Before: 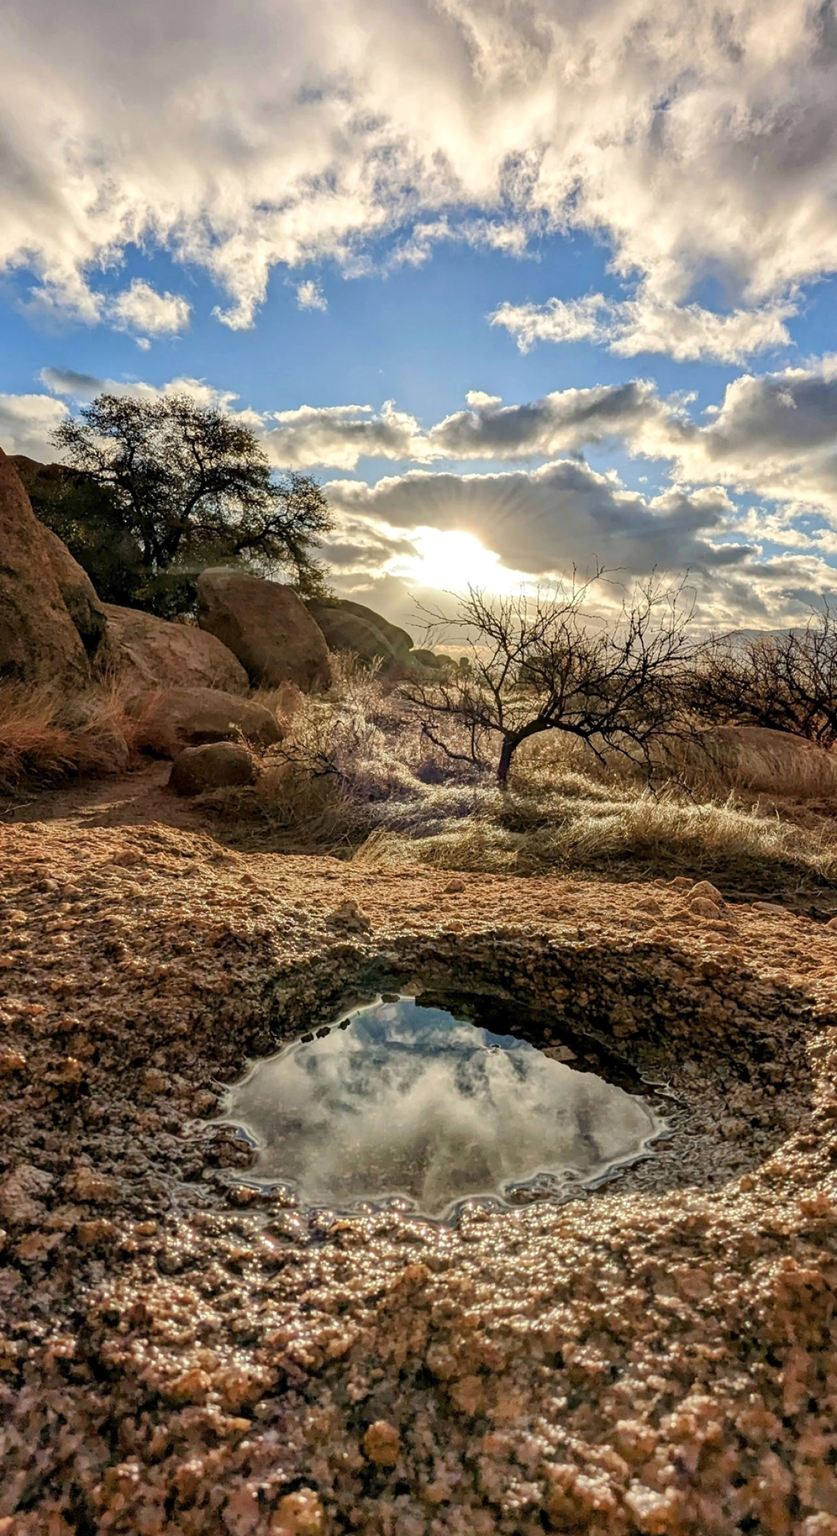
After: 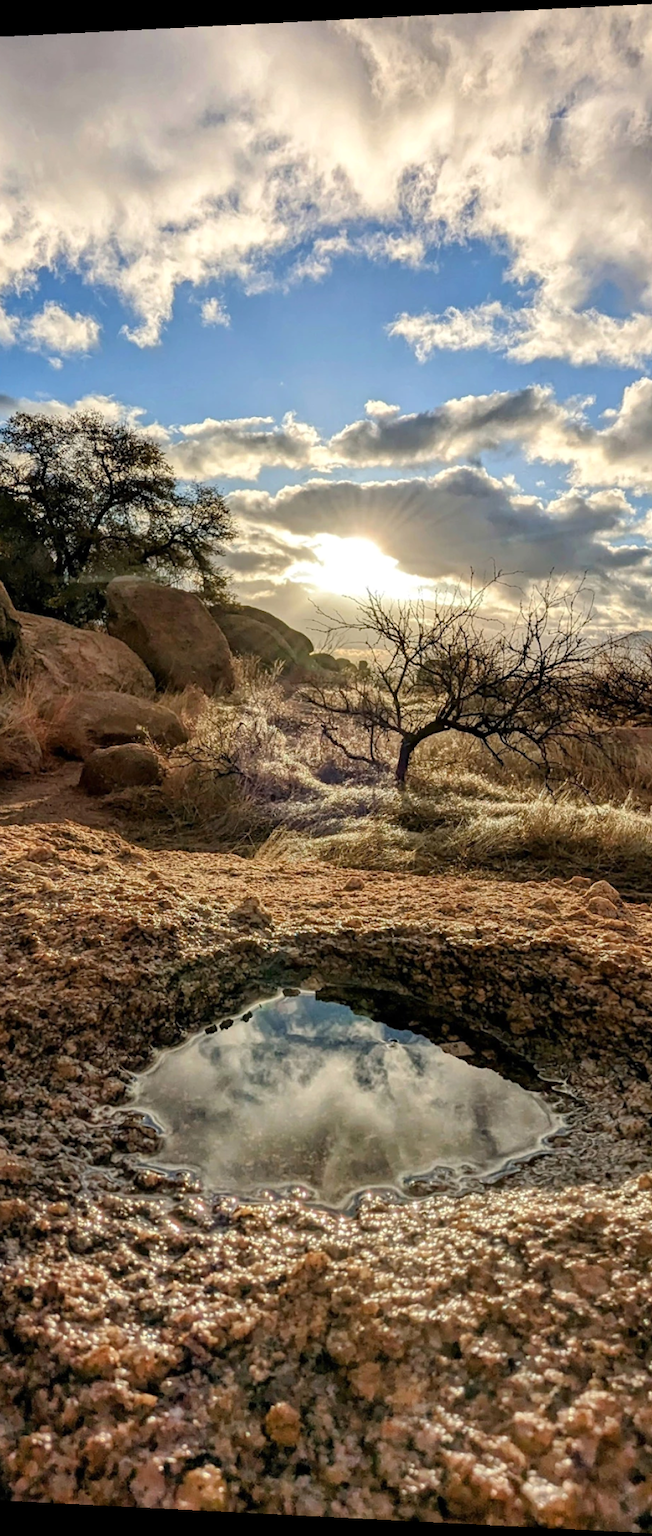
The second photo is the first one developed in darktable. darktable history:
rotate and perspective: lens shift (horizontal) -0.055, automatic cropping off
crop and rotate: left 9.597%, right 10.195%
exposure: exposure 0.02 EV, compensate highlight preservation false
